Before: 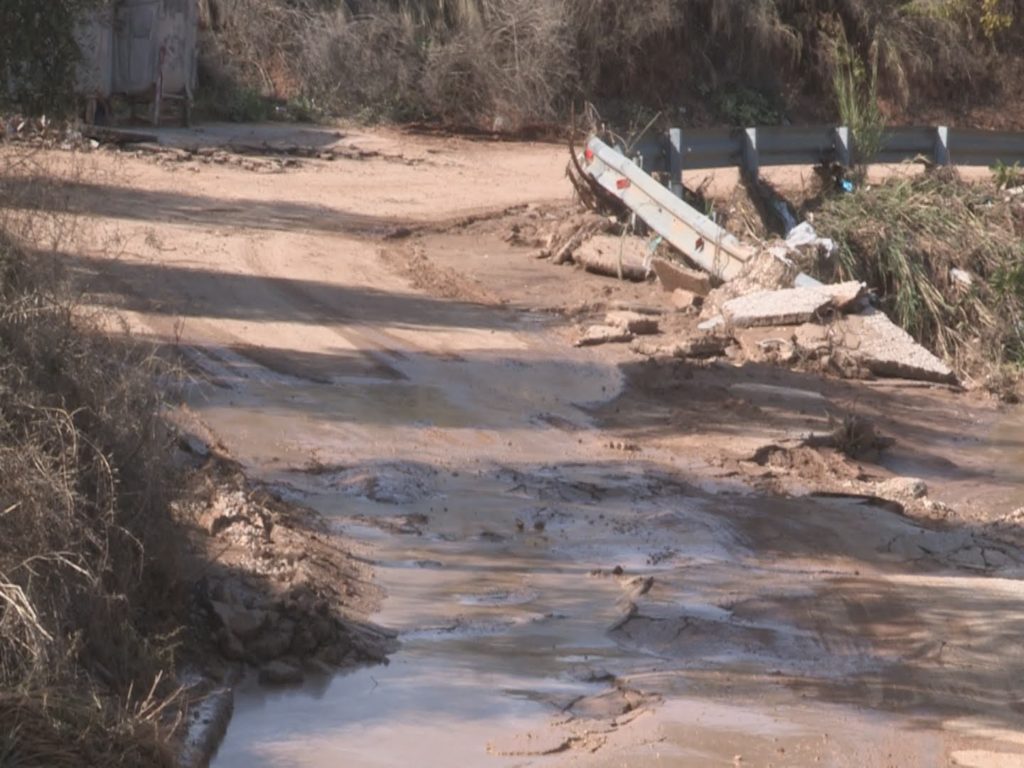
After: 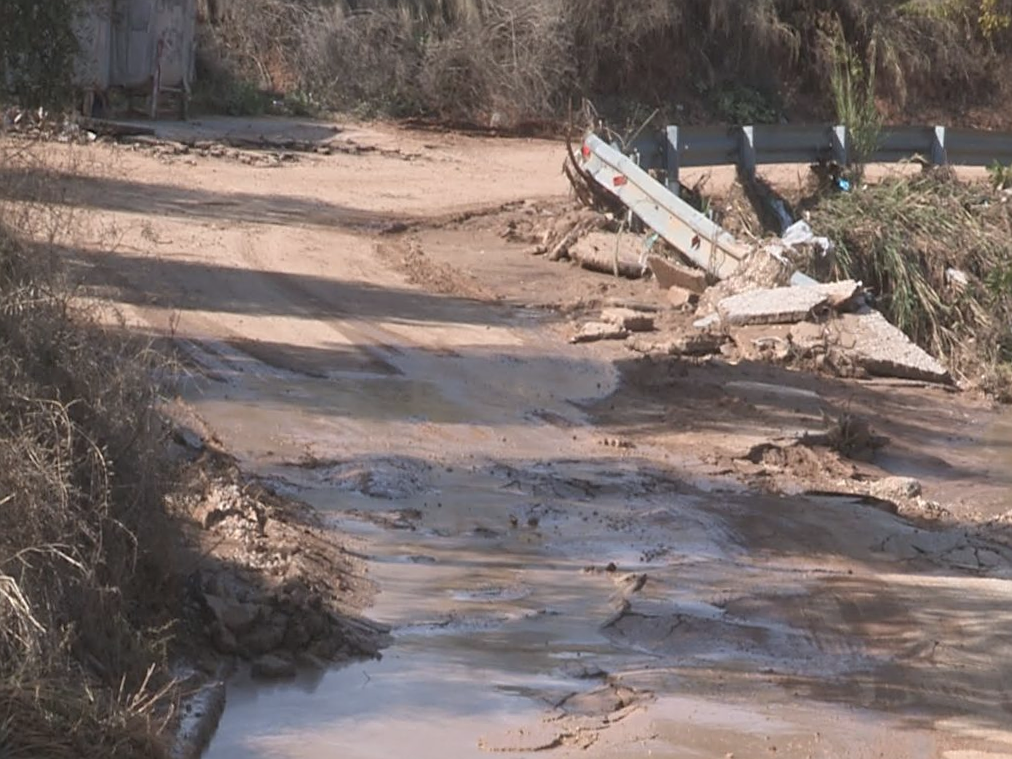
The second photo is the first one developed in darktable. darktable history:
white balance: red 0.986, blue 1.01
crop and rotate: angle -0.5°
shadows and highlights: shadows 25, highlights -25
sharpen: on, module defaults
